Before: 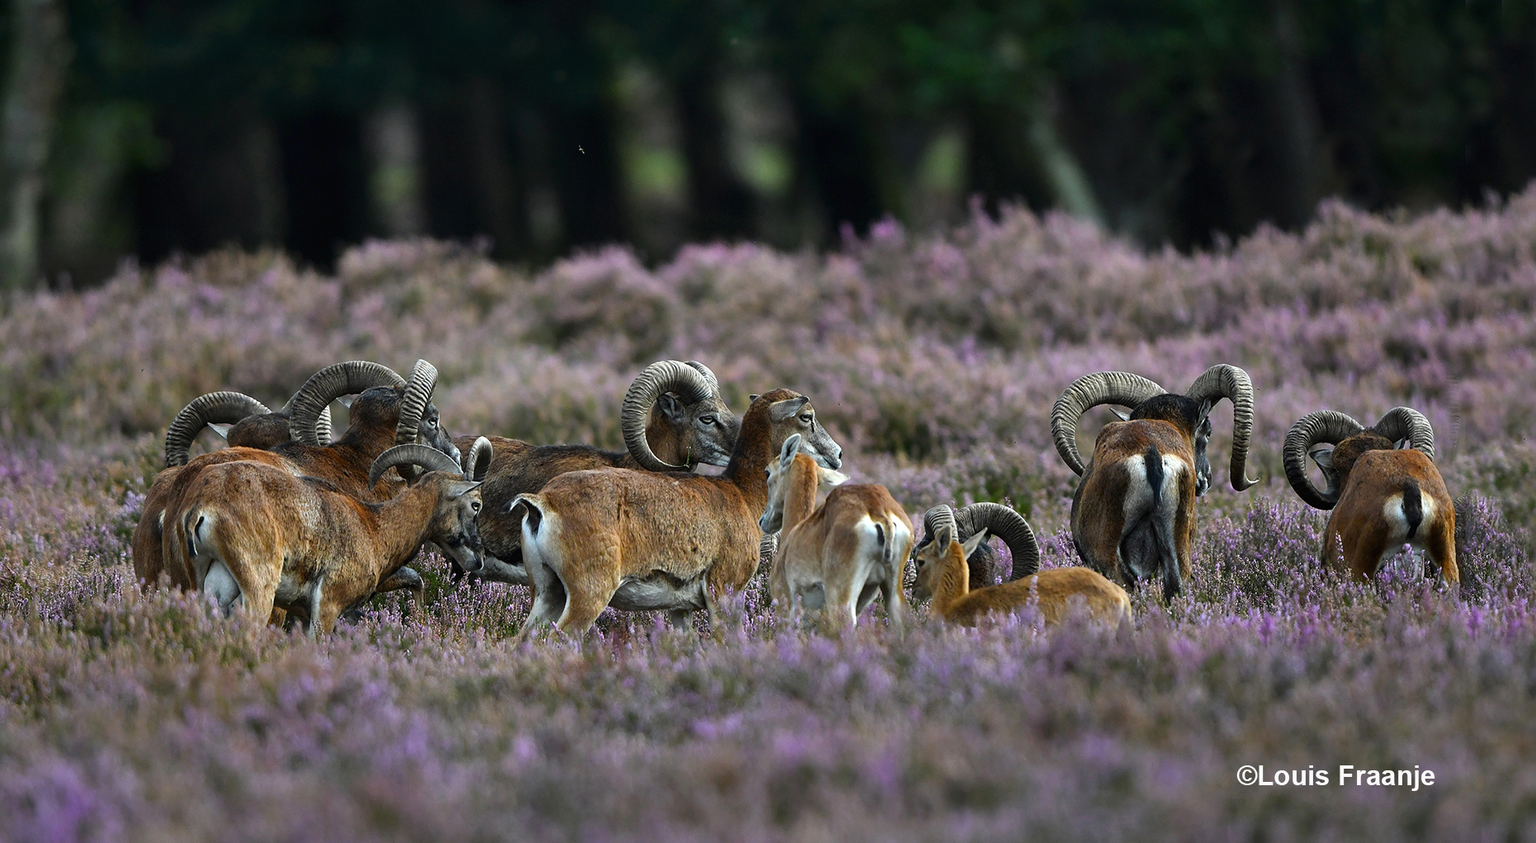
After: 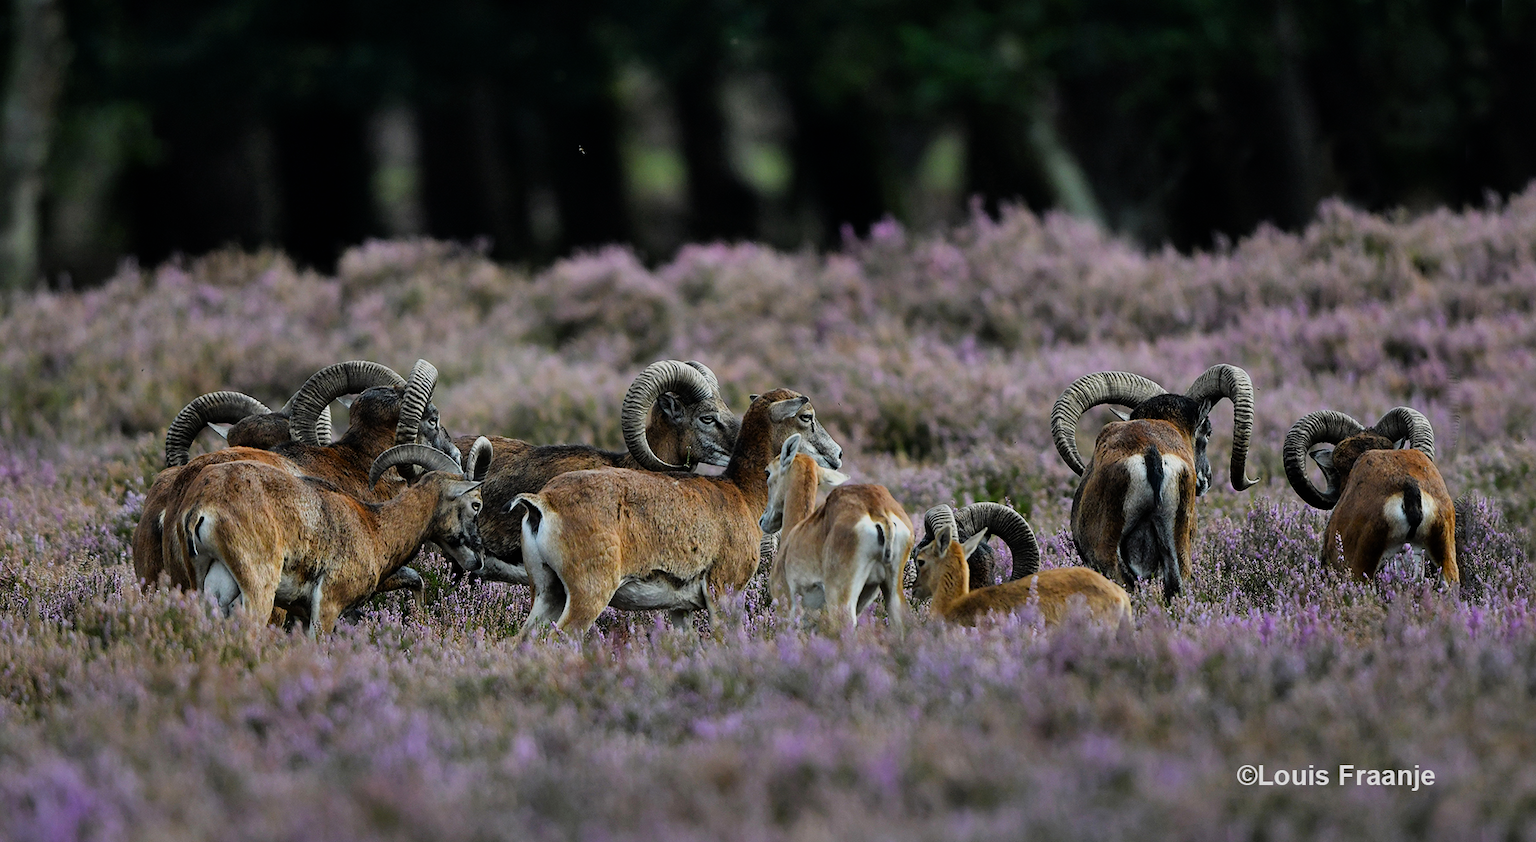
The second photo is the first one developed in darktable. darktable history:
filmic rgb: black relative exposure -7.96 EV, white relative exposure 4.03 EV, hardness 4.2
